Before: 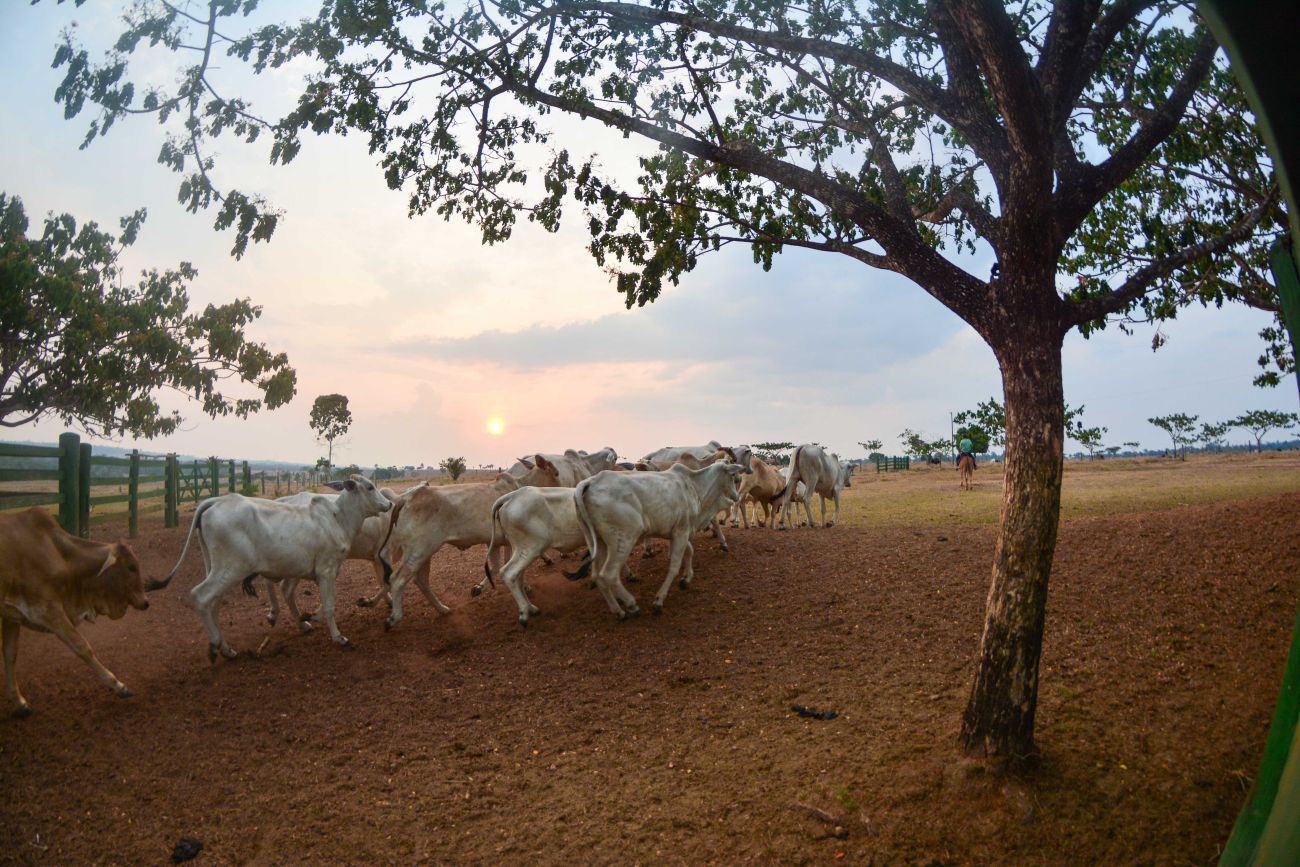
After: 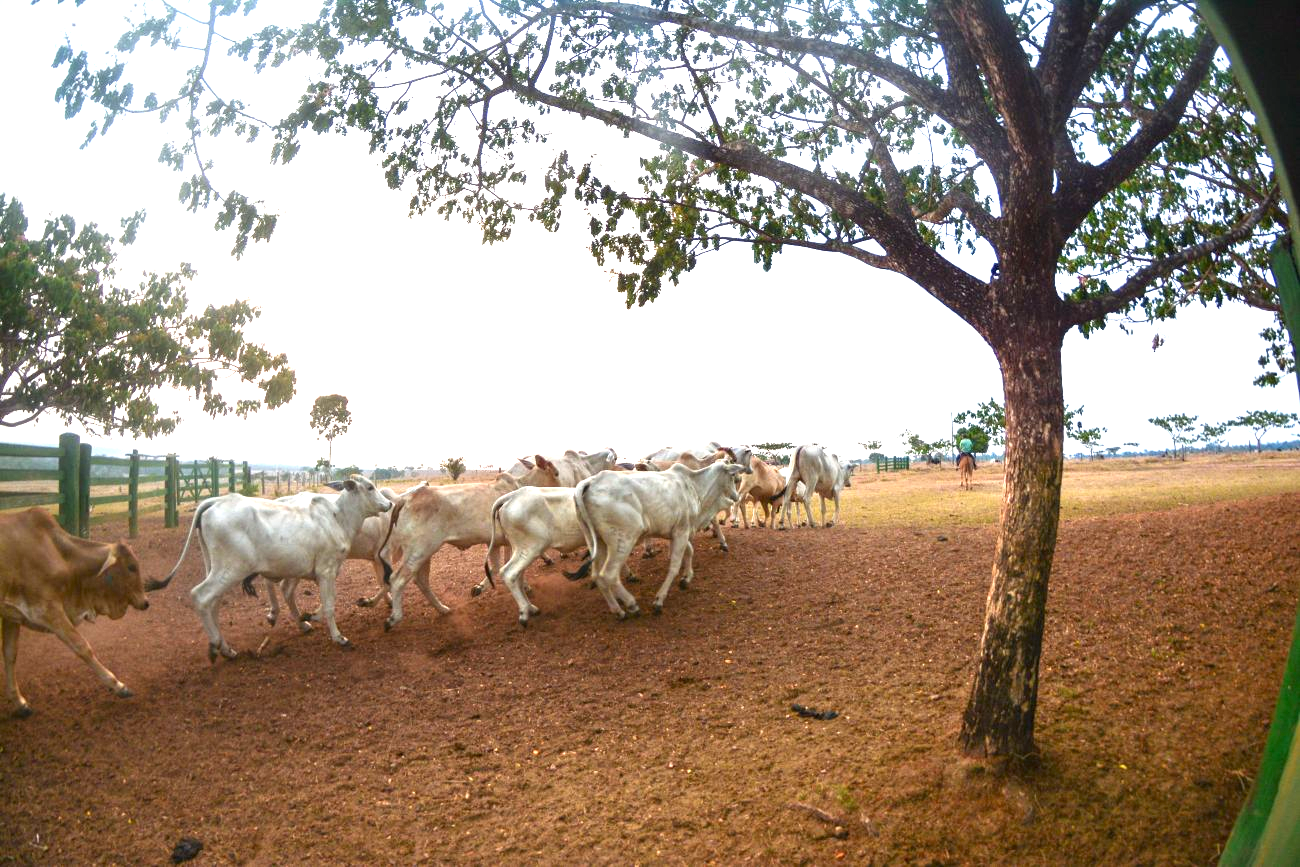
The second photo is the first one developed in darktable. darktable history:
exposure: exposure 1.522 EV, compensate exposure bias true, compensate highlight preservation false
